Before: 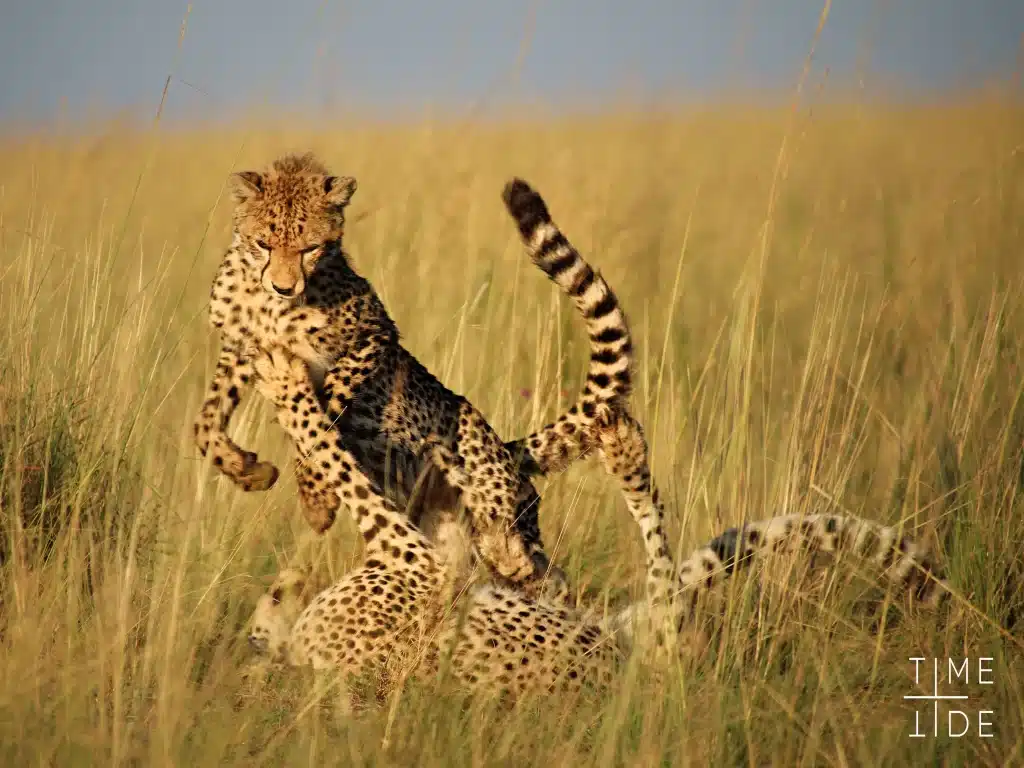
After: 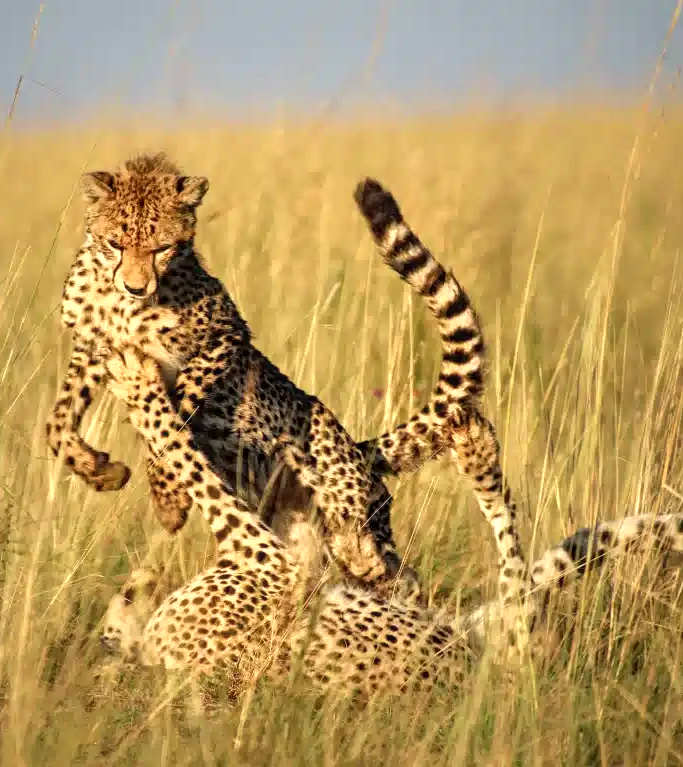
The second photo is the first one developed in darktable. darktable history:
shadows and highlights: shadows 29.3, highlights -29.43, low approximation 0.01, soften with gaussian
local contrast: on, module defaults
contrast brightness saturation: saturation -0.054
exposure: exposure 0.516 EV, compensate highlight preservation false
crop and rotate: left 14.478%, right 18.797%
